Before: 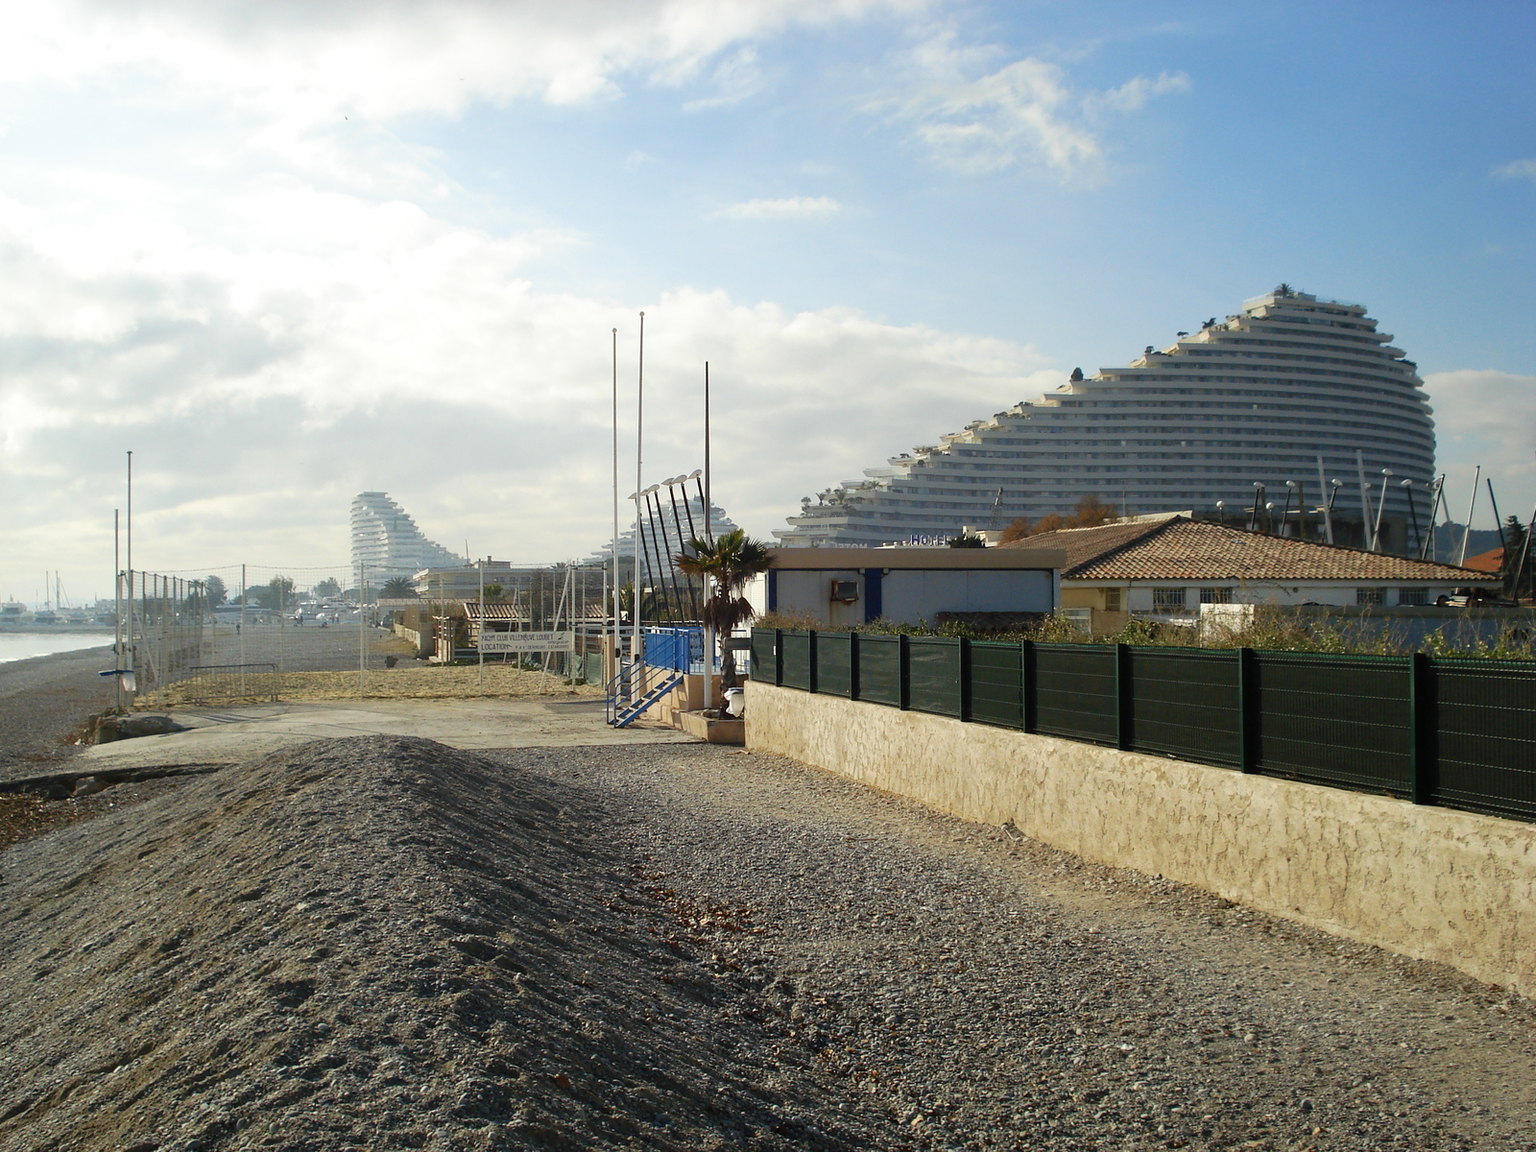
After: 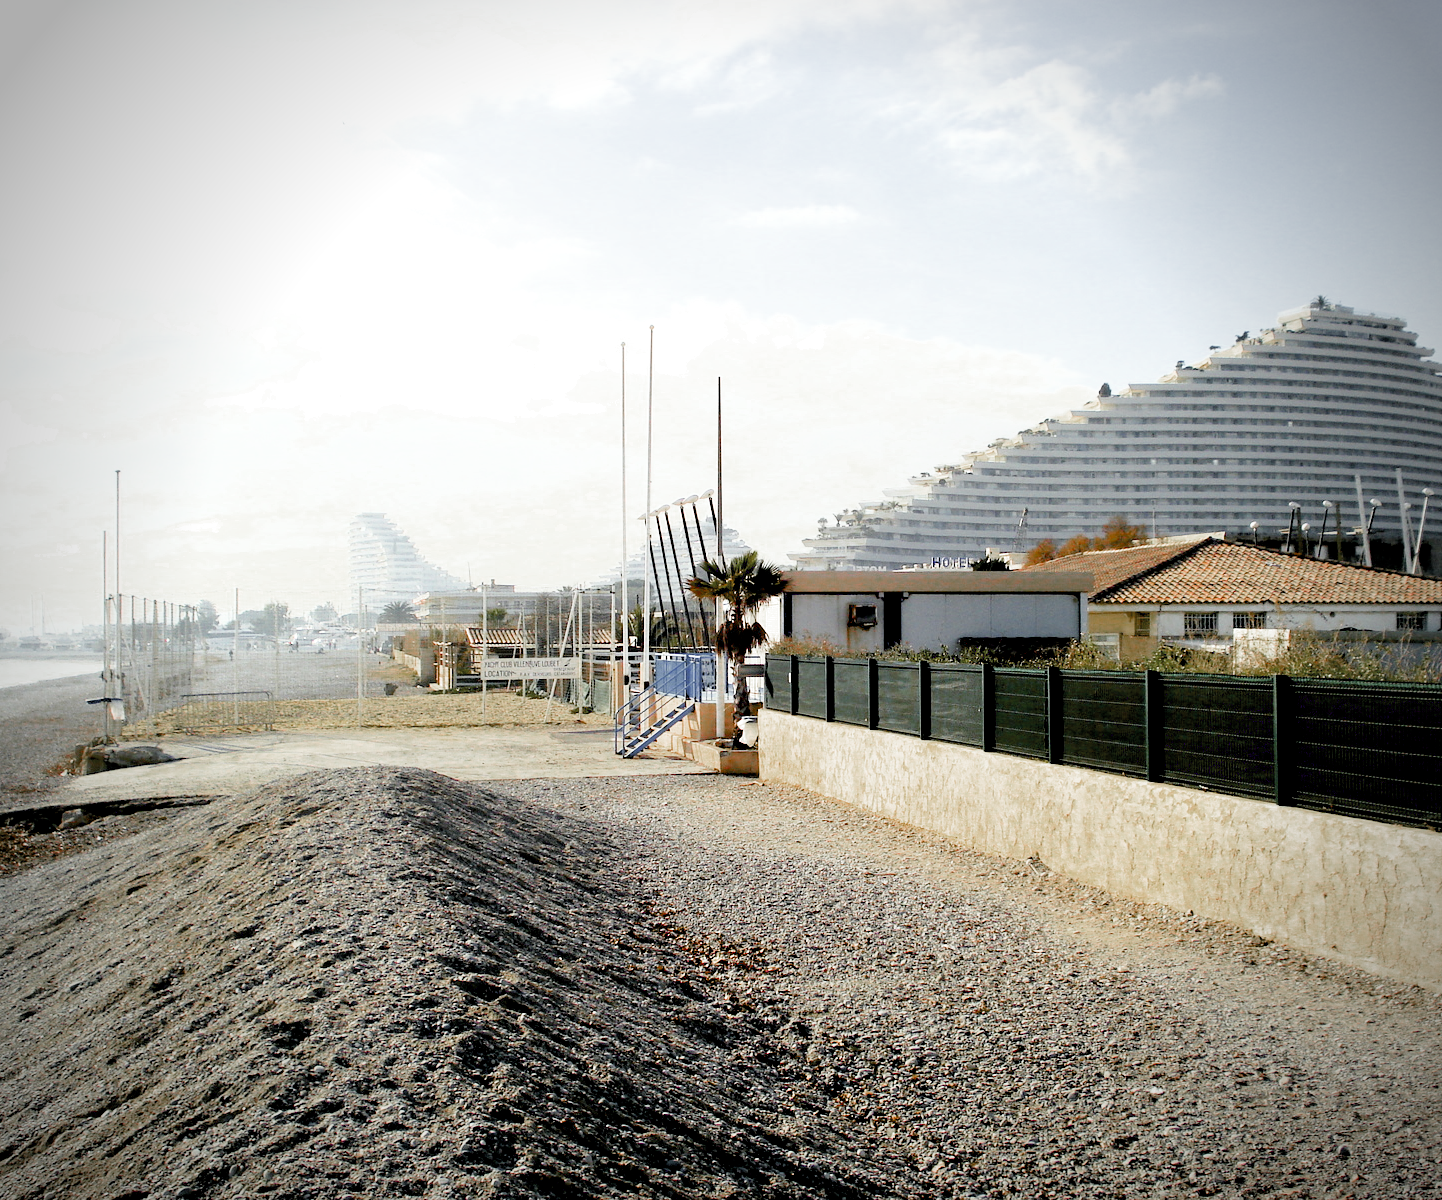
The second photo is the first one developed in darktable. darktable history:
vignetting: fall-off start 73.03%, brightness -0.579, saturation -0.259
filmic rgb: black relative exposure -7.88 EV, white relative exposure 4.12 EV, hardness 4.09, latitude 51.53%, contrast 1.01, shadows ↔ highlights balance 5.61%
exposure: black level correction 0.015, exposure 1.784 EV, compensate highlight preservation false
crop and rotate: left 1.063%, right 8.765%
color zones: curves: ch0 [(0, 0.48) (0.209, 0.398) (0.305, 0.332) (0.429, 0.493) (0.571, 0.5) (0.714, 0.5) (0.857, 0.5) (1, 0.48)]; ch1 [(0, 0.736) (0.143, 0.625) (0.225, 0.371) (0.429, 0.256) (0.571, 0.241) (0.714, 0.213) (0.857, 0.48) (1, 0.736)]; ch2 [(0, 0.448) (0.143, 0.498) (0.286, 0.5) (0.429, 0.5) (0.571, 0.5) (0.714, 0.5) (0.857, 0.5) (1, 0.448)]
